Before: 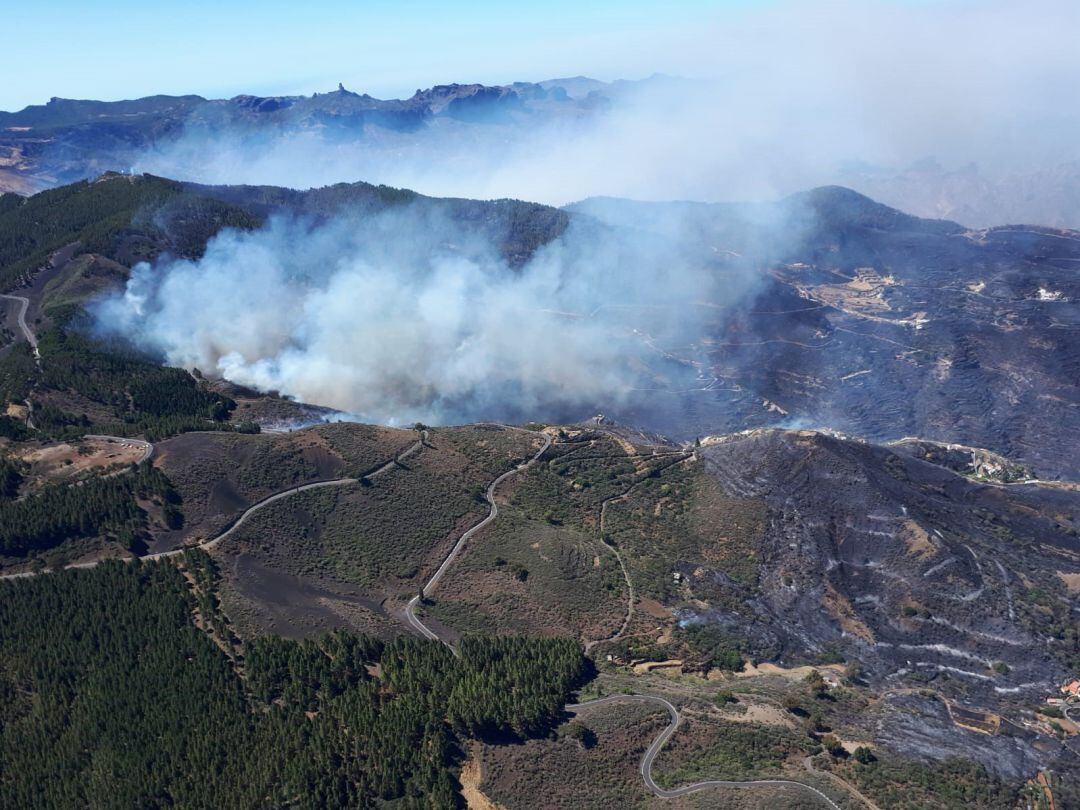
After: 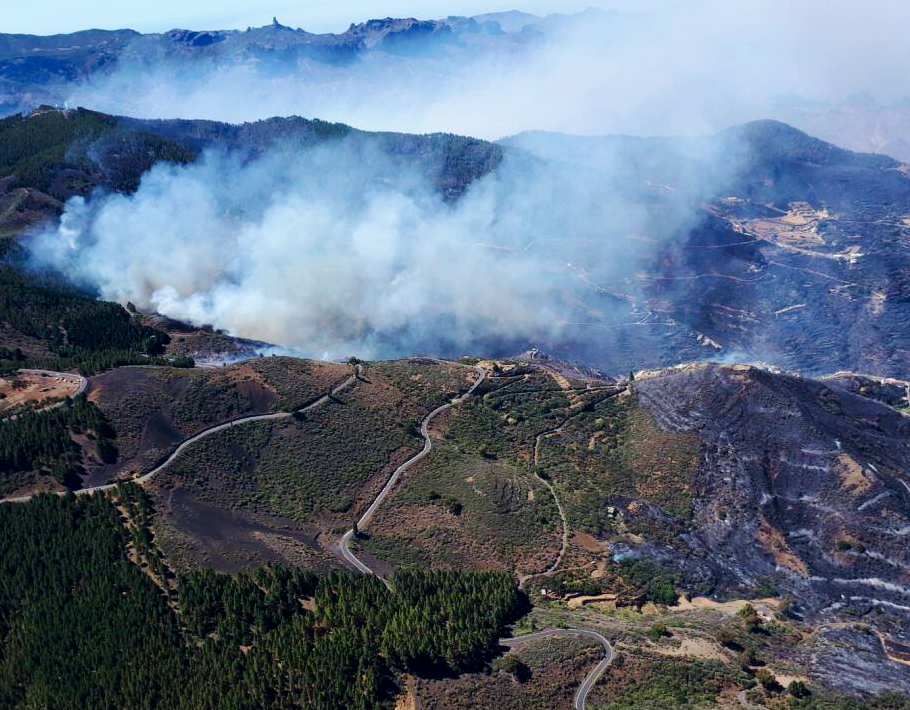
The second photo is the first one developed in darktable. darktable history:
velvia: on, module defaults
tone curve: curves: ch0 [(0.029, 0) (0.134, 0.063) (0.249, 0.198) (0.378, 0.365) (0.499, 0.529) (1, 1)], preserve colors none
crop: left 6.187%, top 8.243%, right 9.527%, bottom 4.091%
